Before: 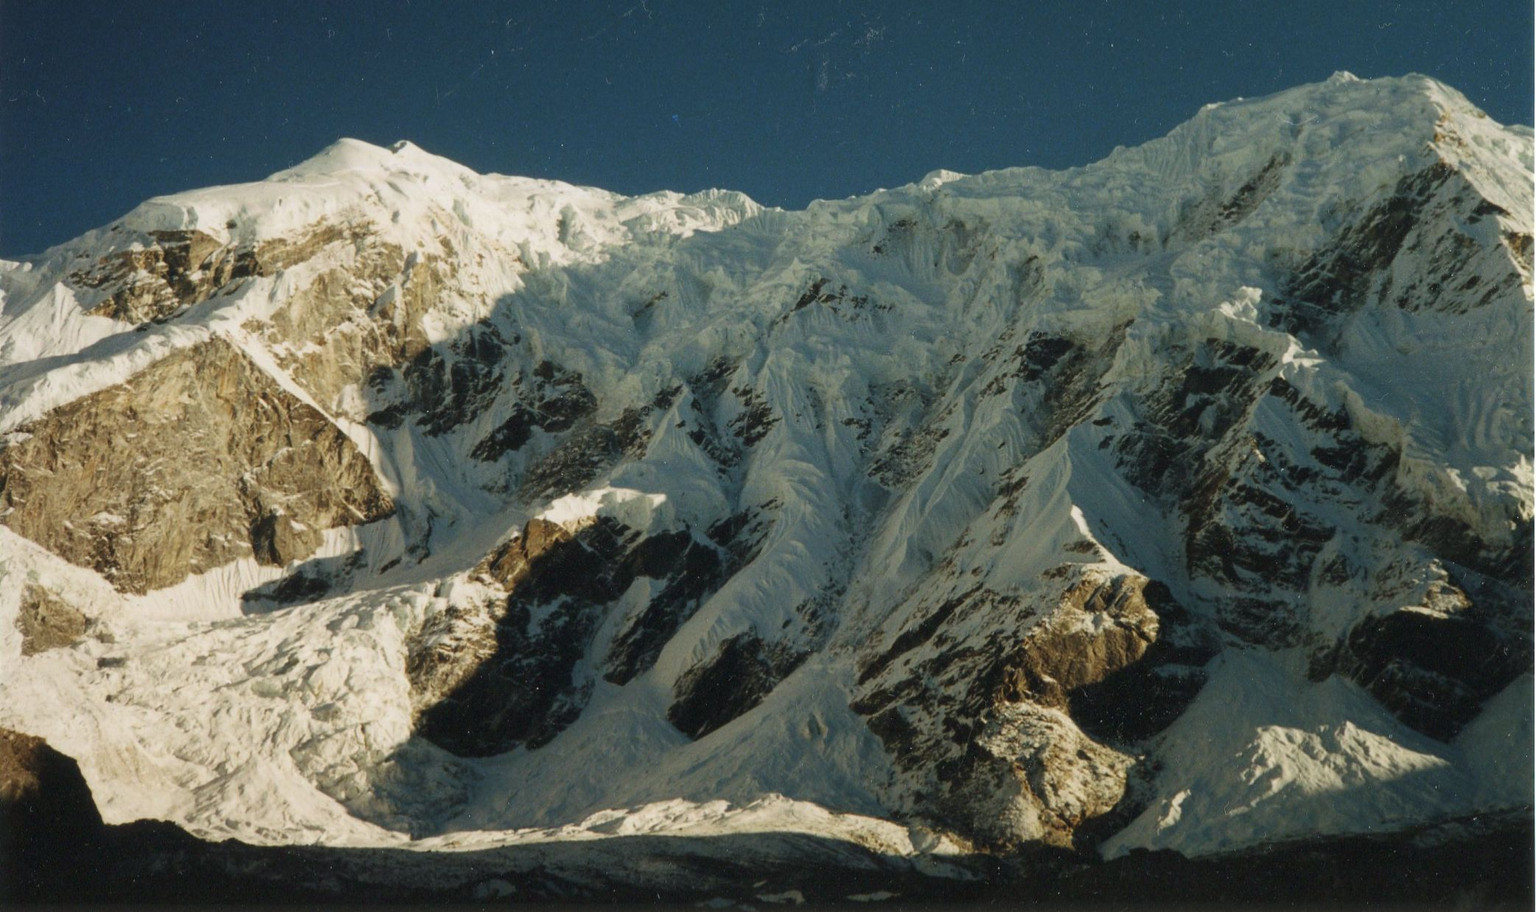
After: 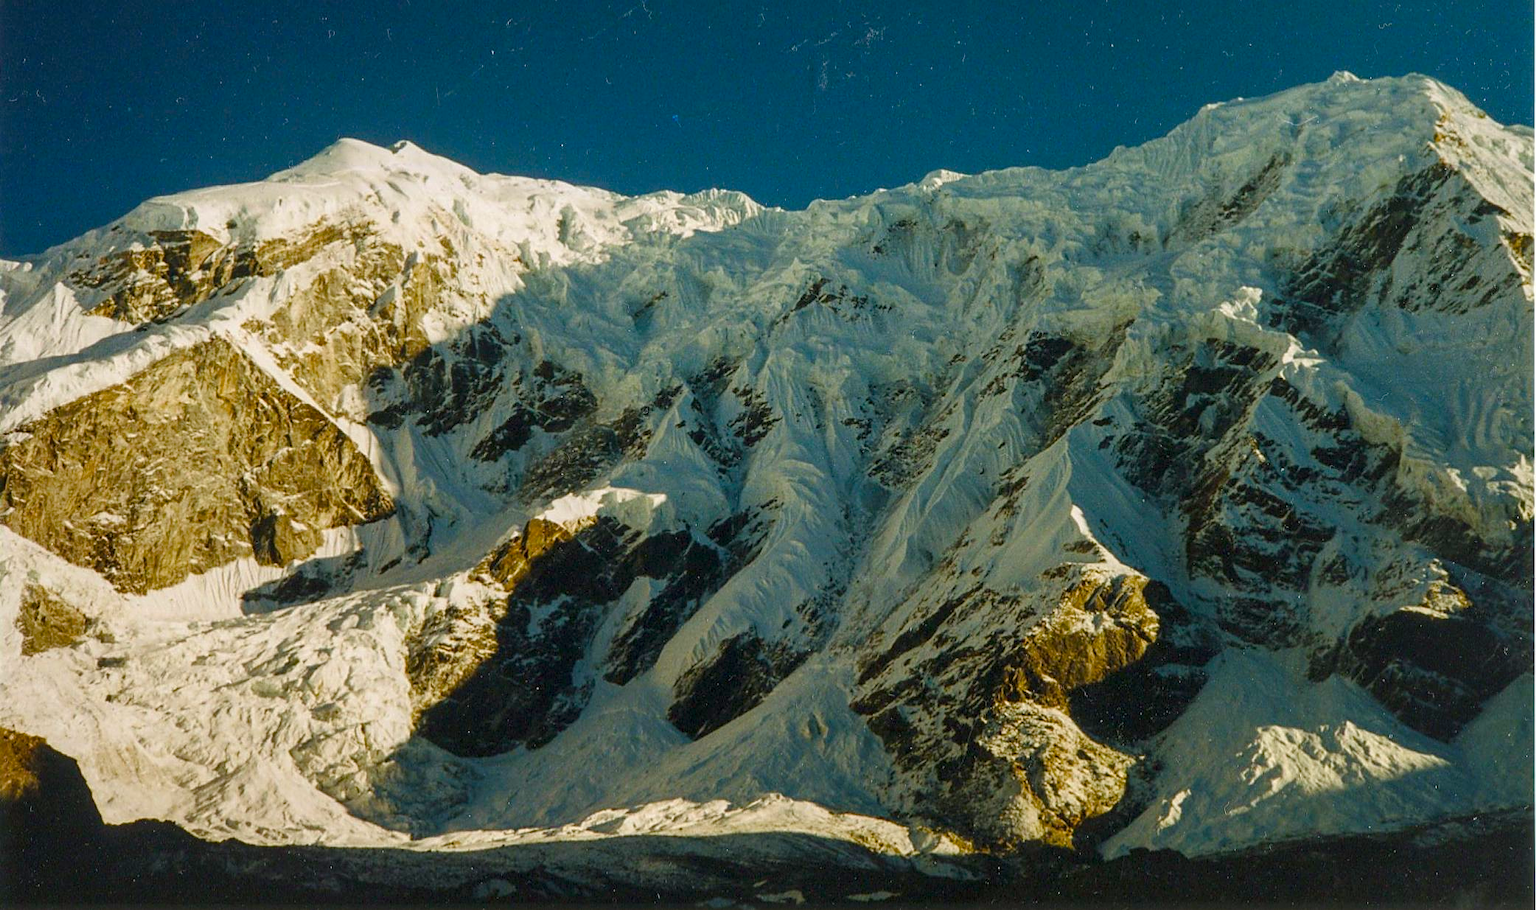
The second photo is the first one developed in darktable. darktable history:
color balance rgb: highlights gain › chroma 0.229%, highlights gain › hue 330.77°, perceptual saturation grading › global saturation 40.408%, perceptual saturation grading › highlights -25.617%, perceptual saturation grading › mid-tones 34.685%, perceptual saturation grading › shadows 35.746%, global vibrance 20%
local contrast: on, module defaults
sharpen: on, module defaults
crop: bottom 0.055%
